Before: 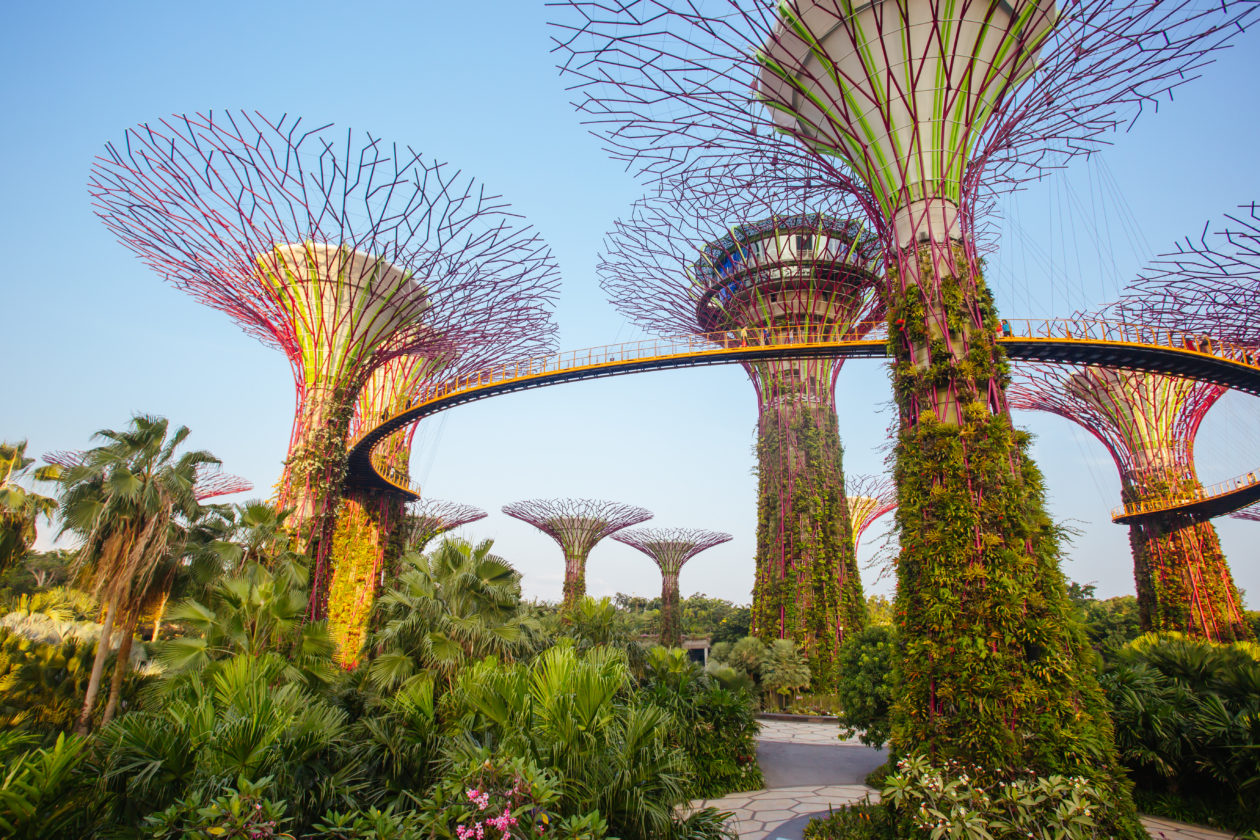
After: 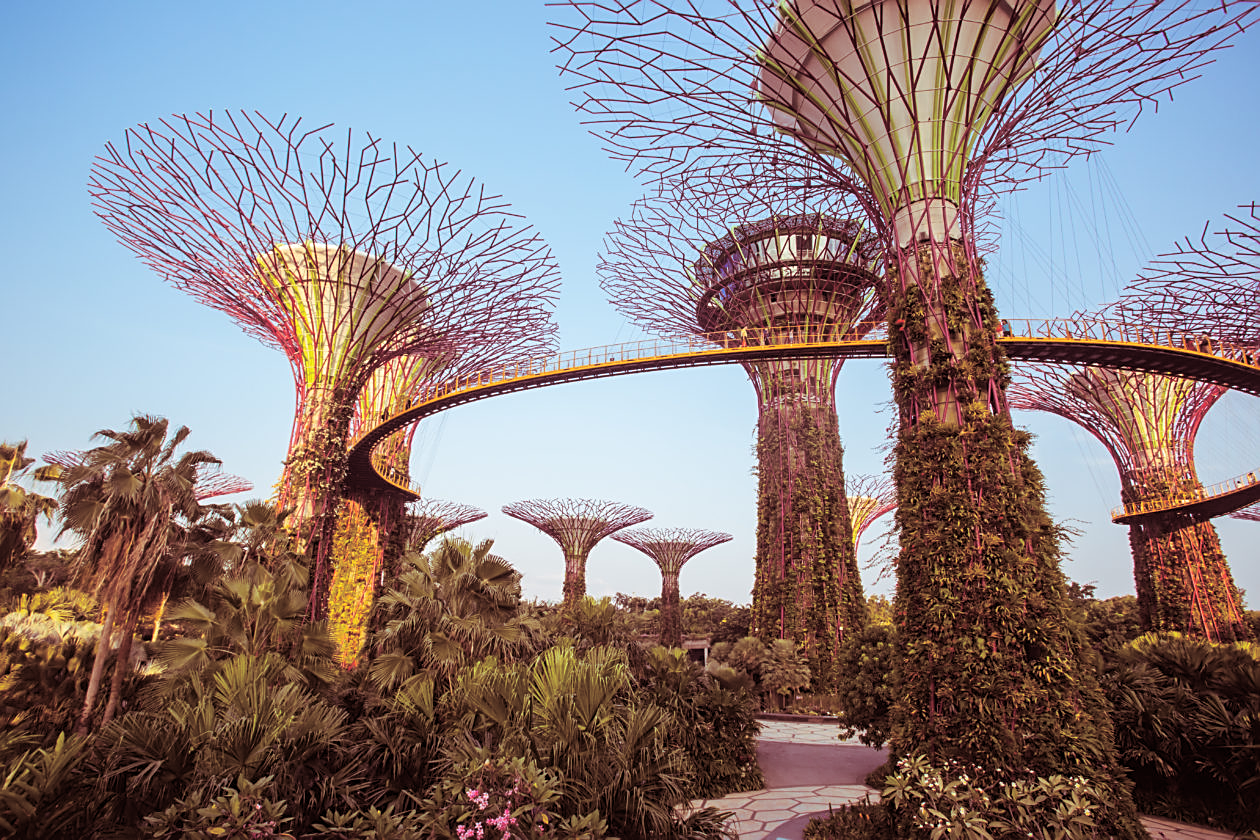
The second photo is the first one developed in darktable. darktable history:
sharpen: on, module defaults
split-toning: highlights › hue 187.2°, highlights › saturation 0.83, balance -68.05, compress 56.43%
